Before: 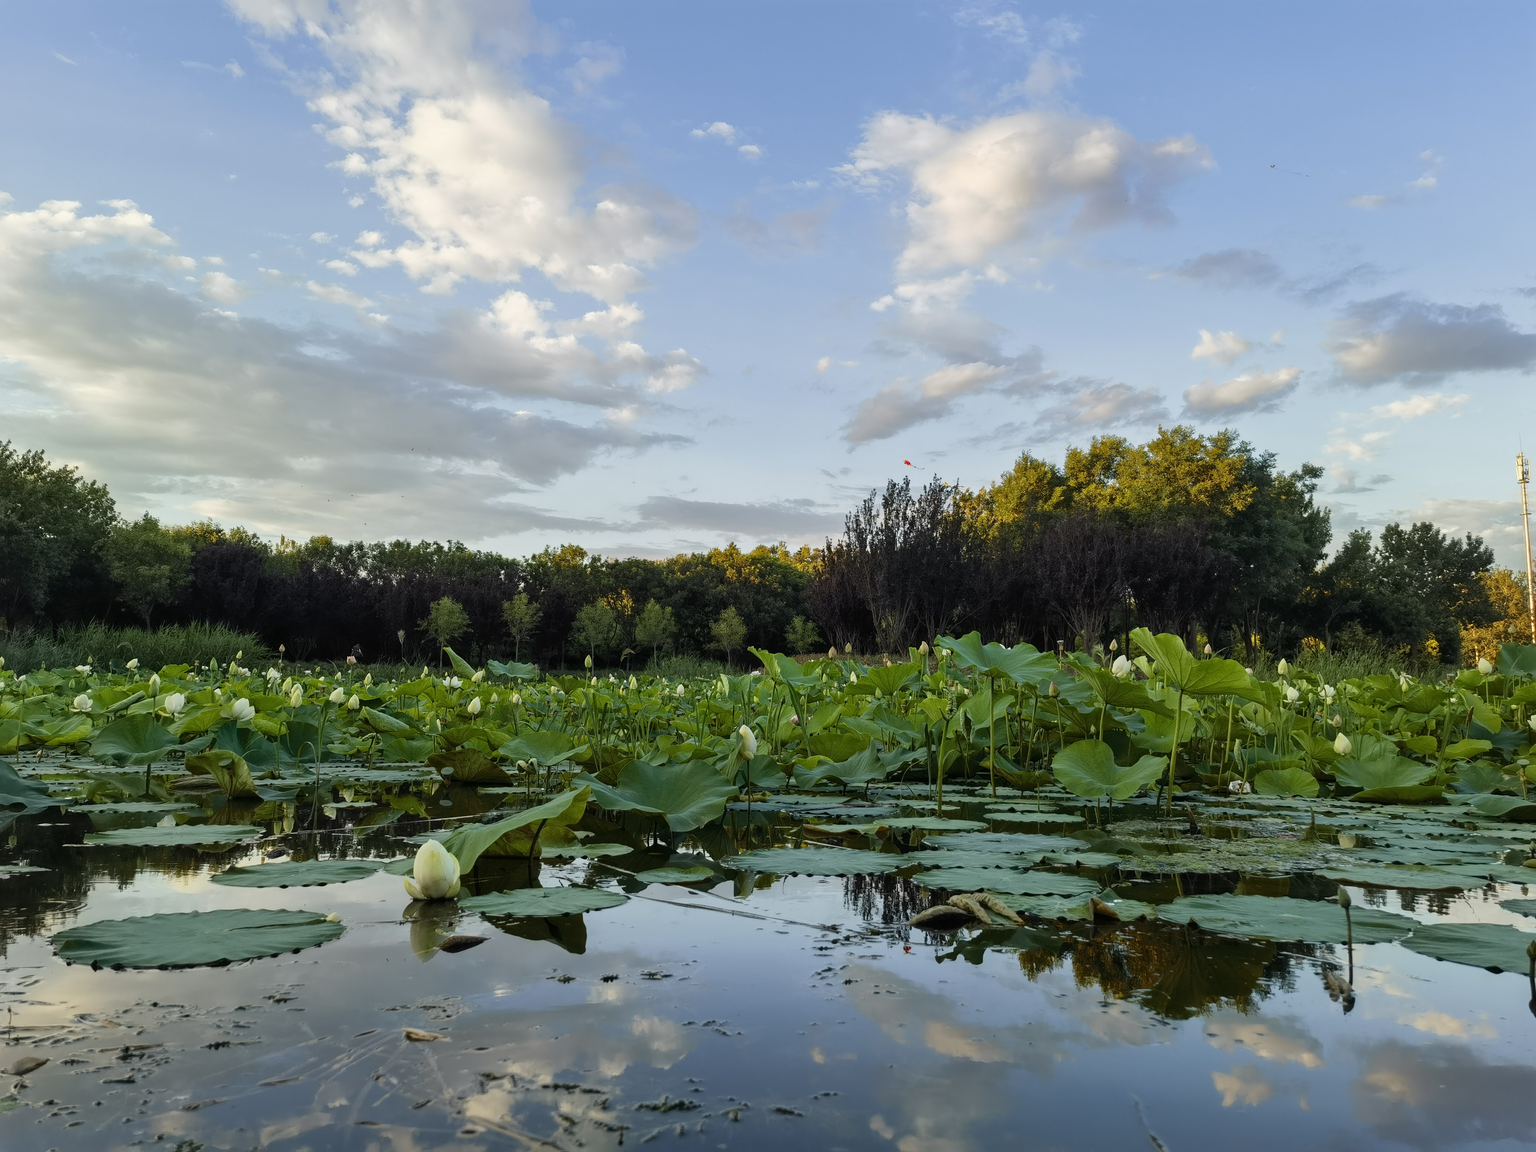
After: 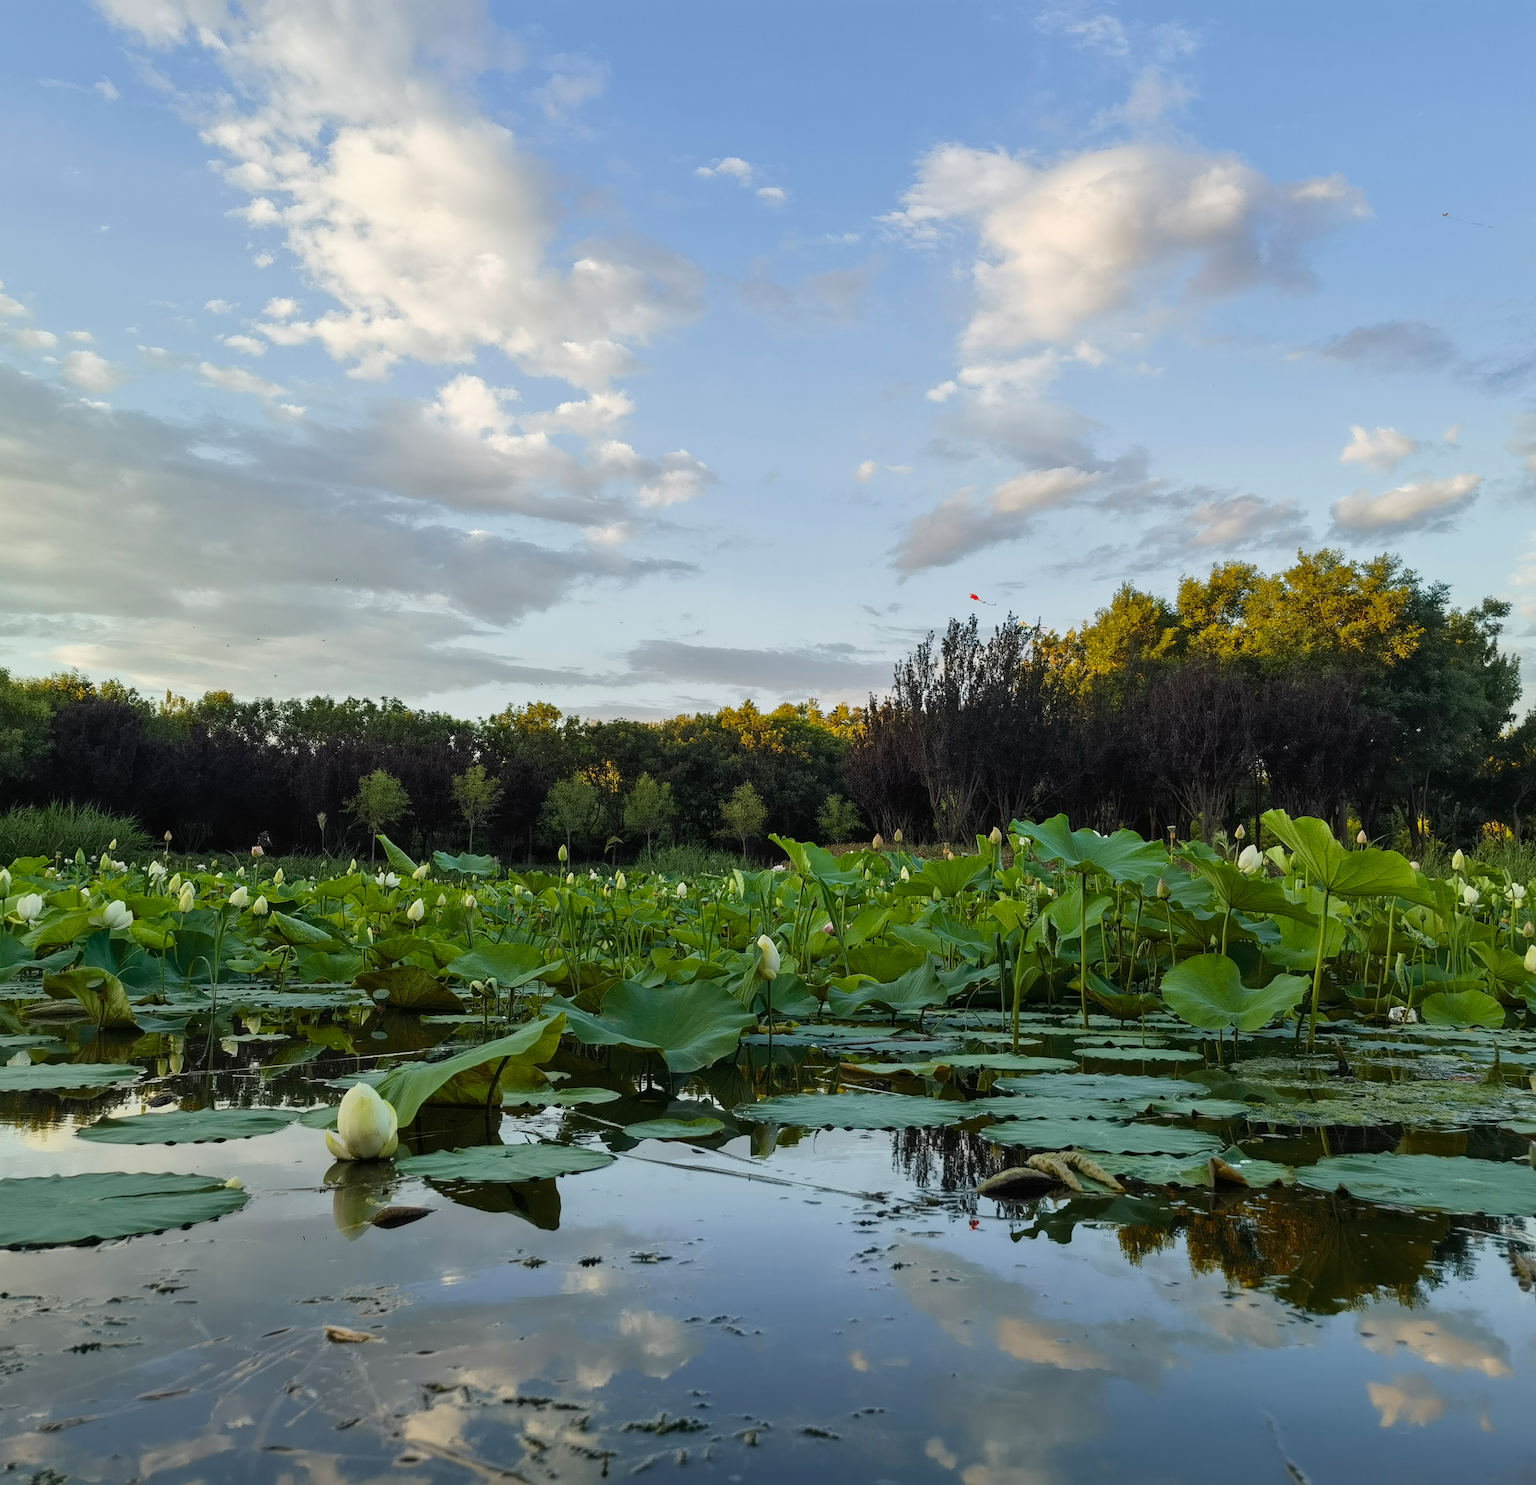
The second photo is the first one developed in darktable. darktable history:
crop: left 9.893%, right 12.521%
